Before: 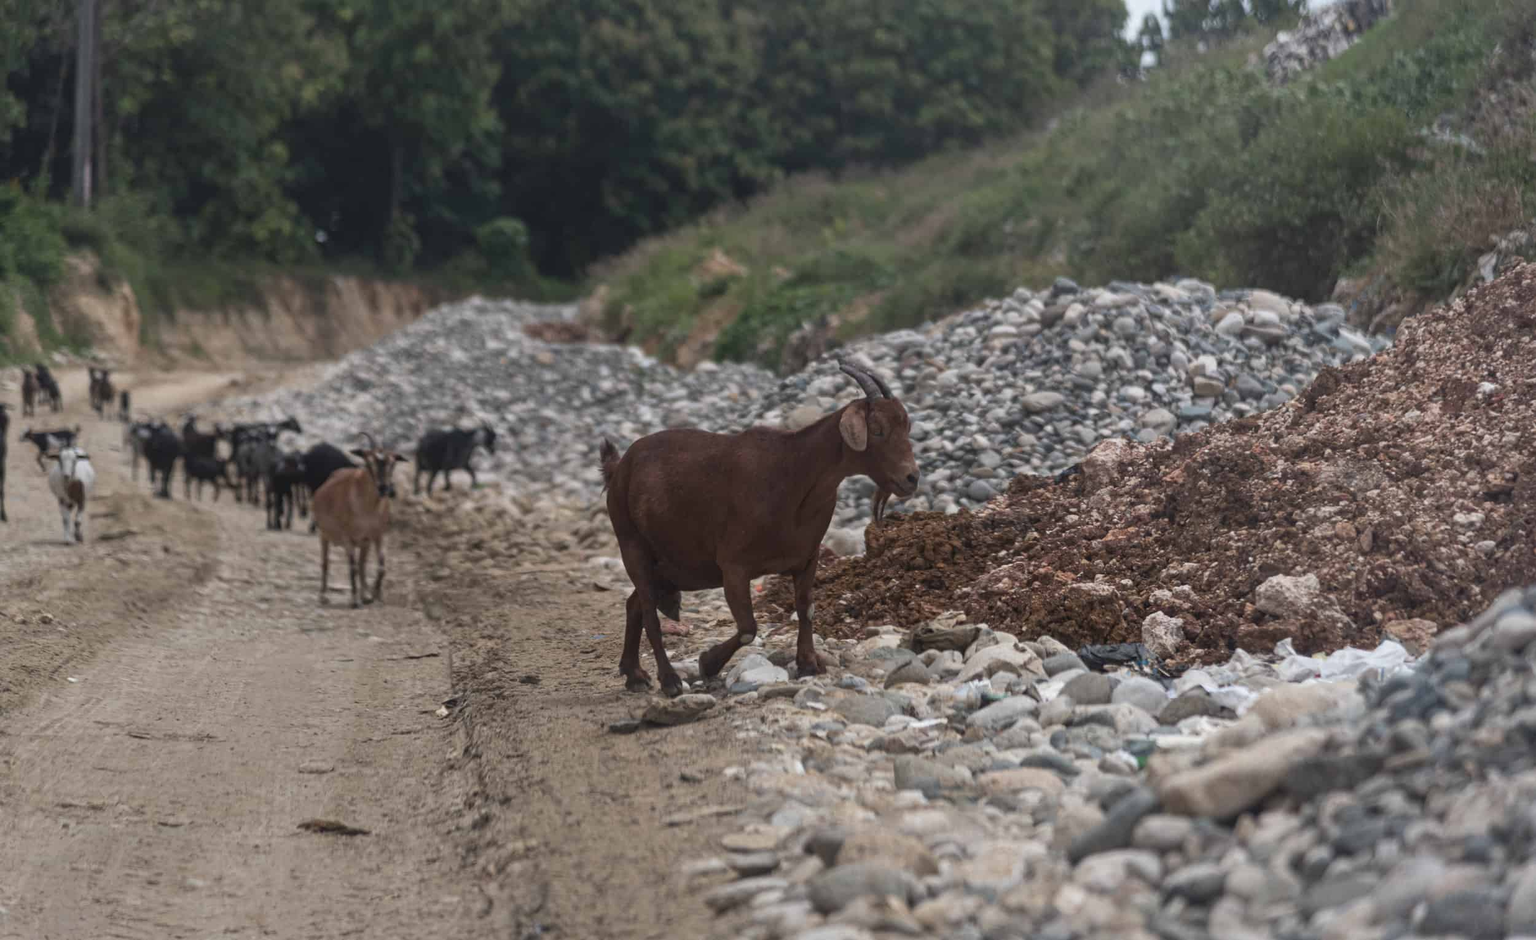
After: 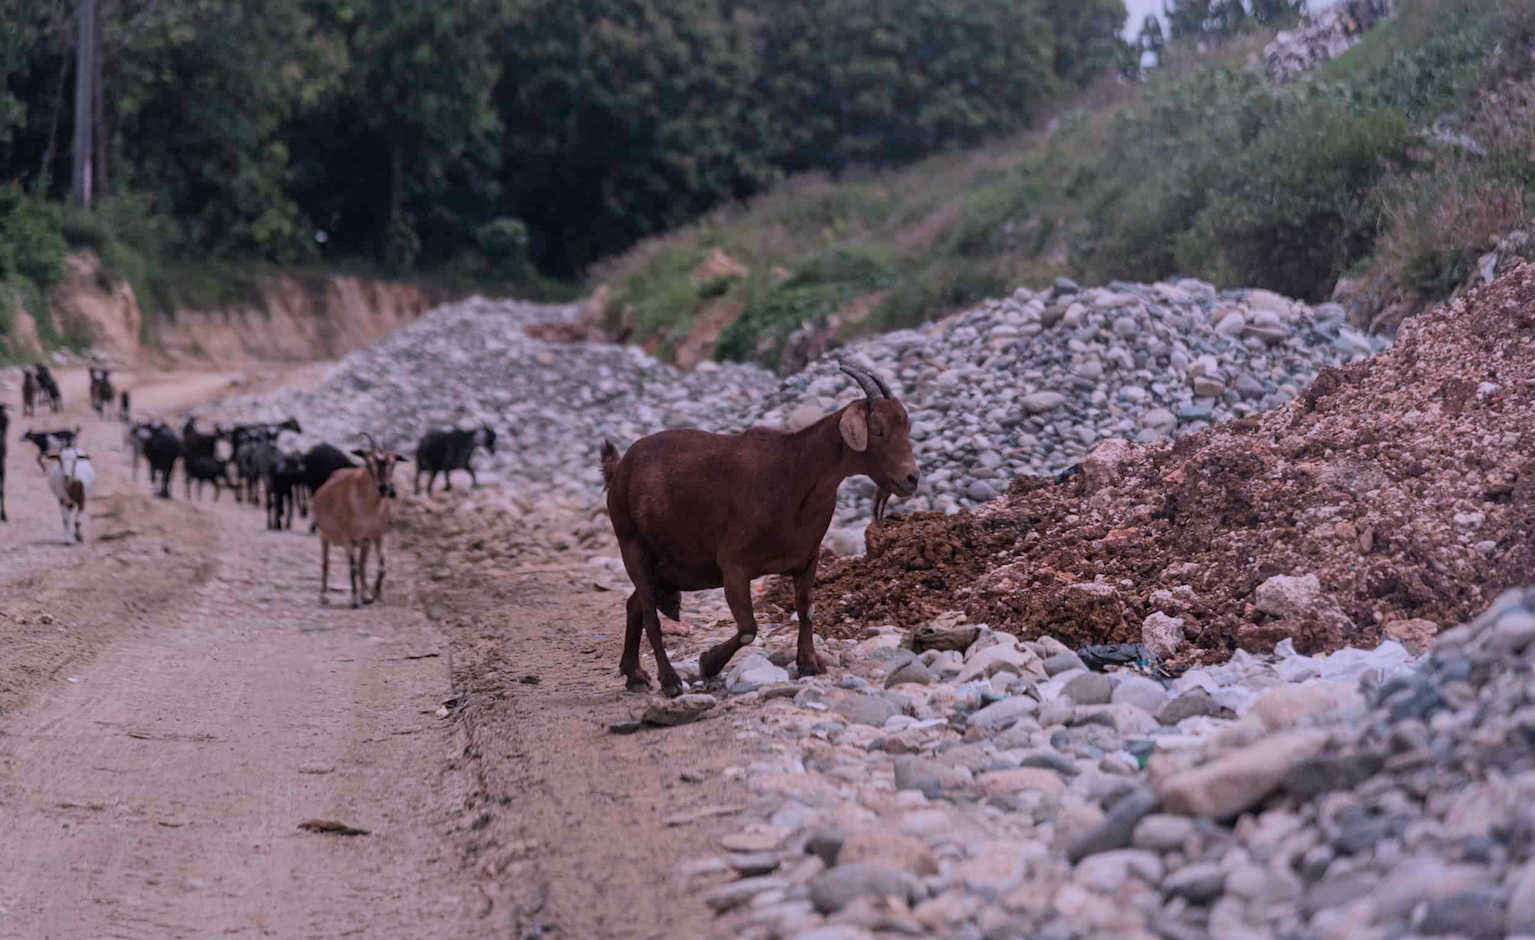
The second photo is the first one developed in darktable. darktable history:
white balance: red 1.042, blue 1.17
filmic rgb: black relative exposure -7.65 EV, white relative exposure 4.56 EV, hardness 3.61, color science v6 (2022)
